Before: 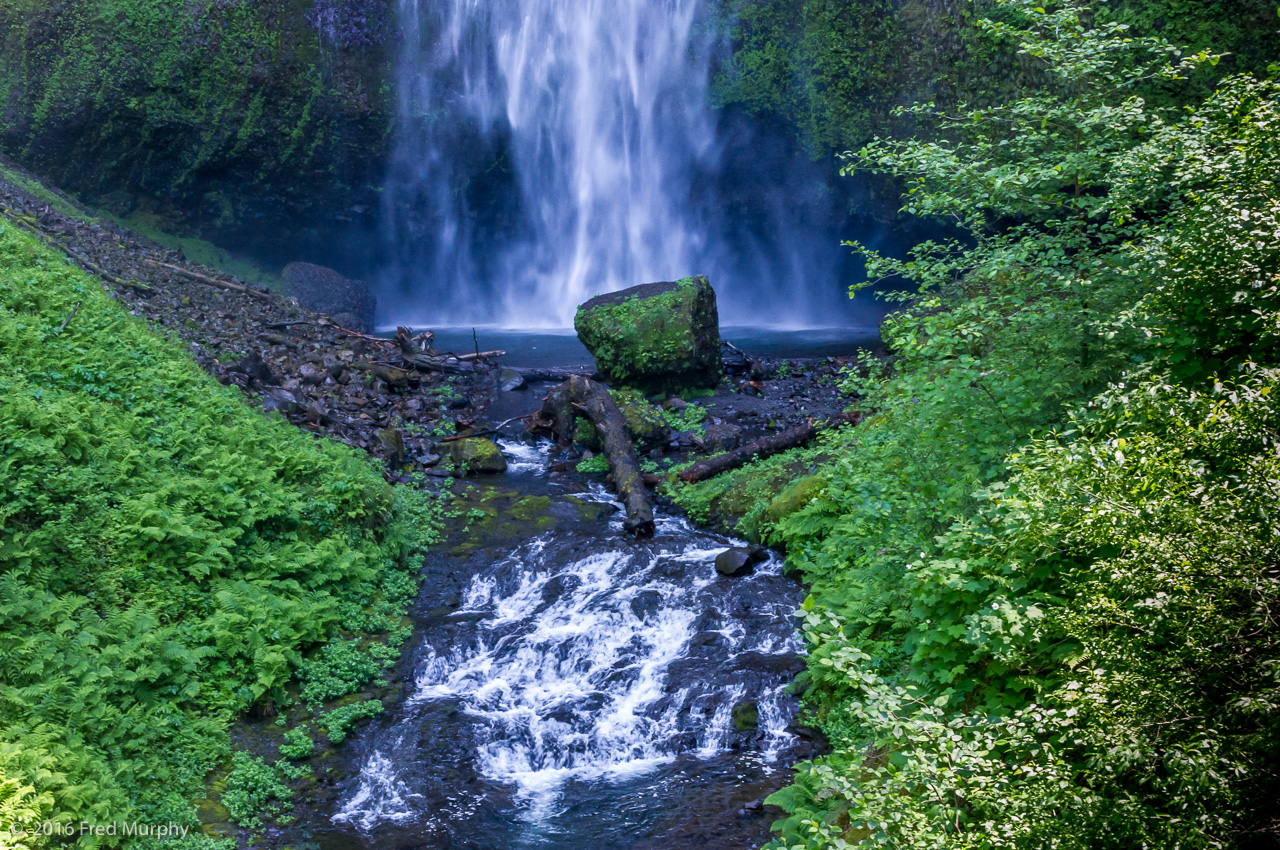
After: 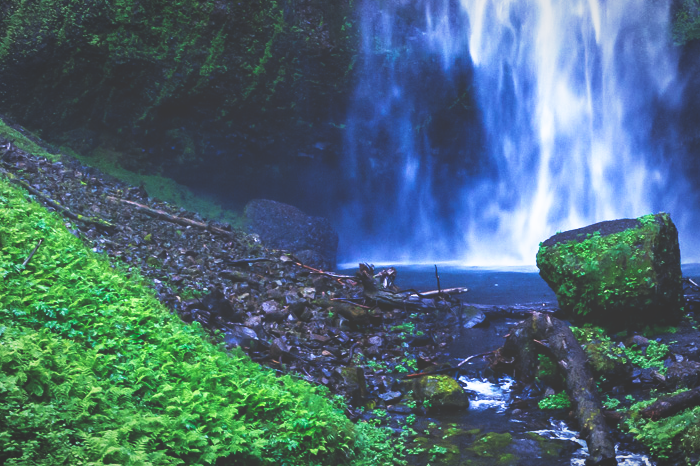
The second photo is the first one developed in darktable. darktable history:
crop and rotate: left 3.047%, top 7.509%, right 42.236%, bottom 37.598%
base curve: curves: ch0 [(0, 0.036) (0.007, 0.037) (0.604, 0.887) (1, 1)], preserve colors none
exposure: exposure 0.197 EV, compensate highlight preservation false
vignetting: fall-off radius 100%, width/height ratio 1.337
